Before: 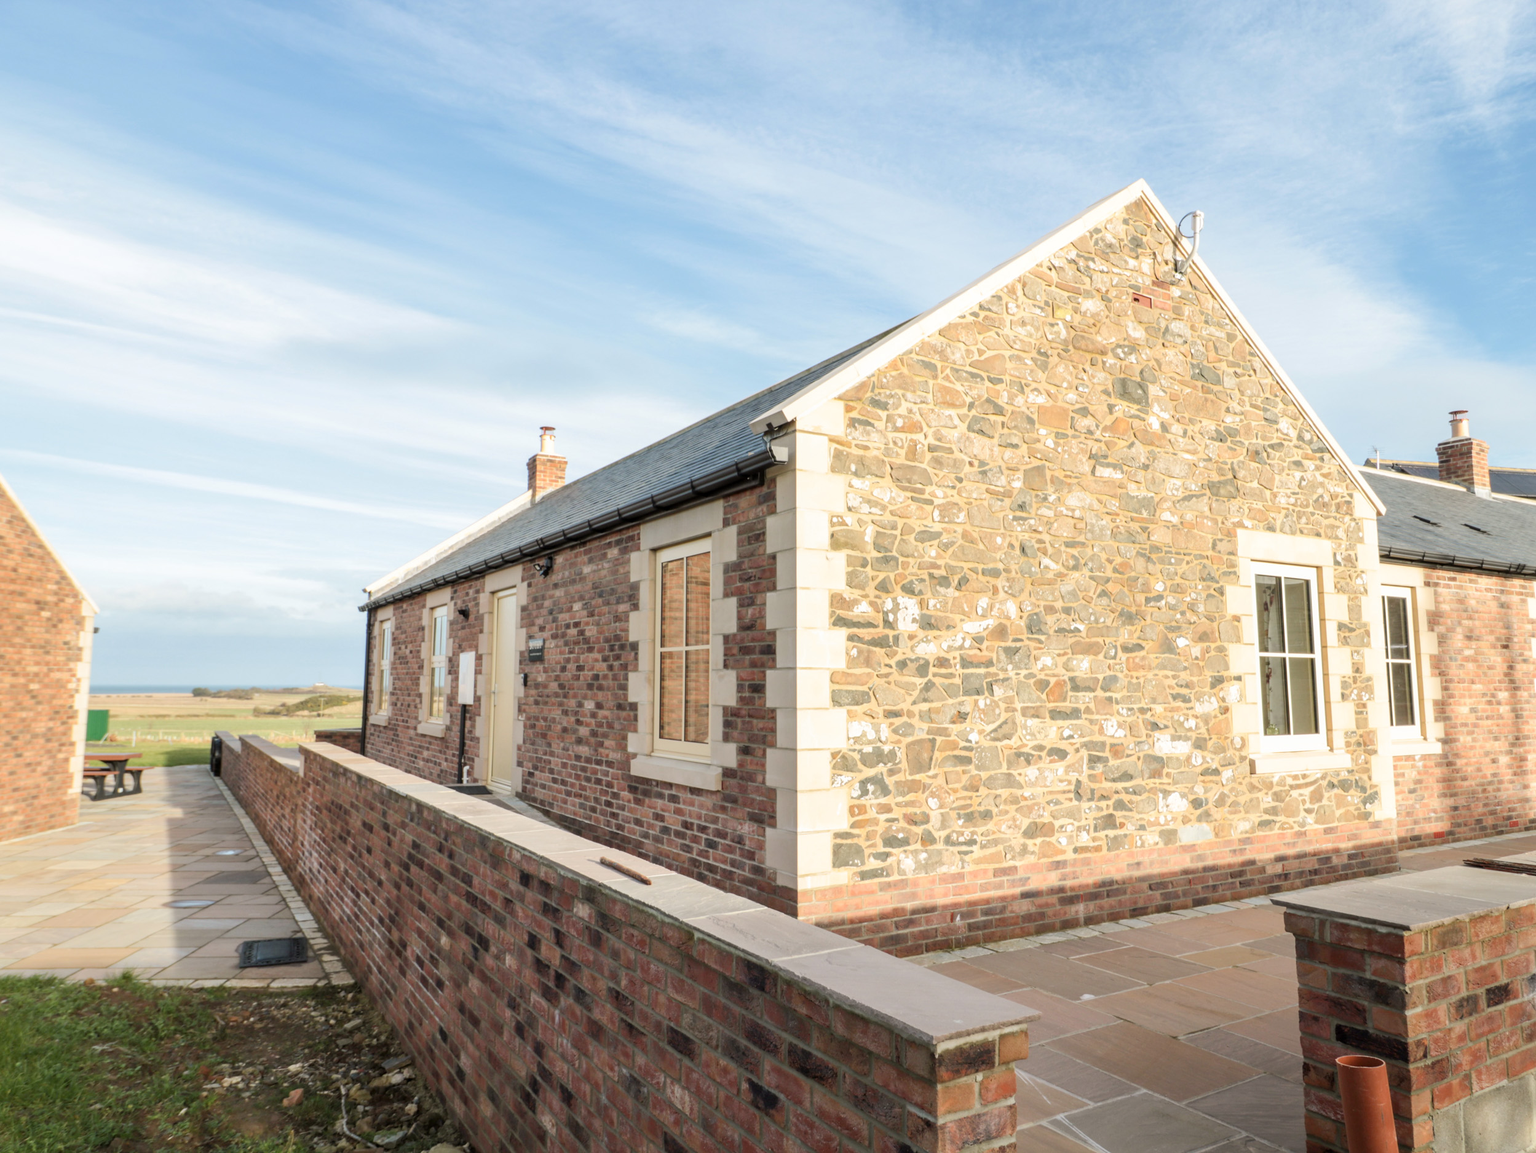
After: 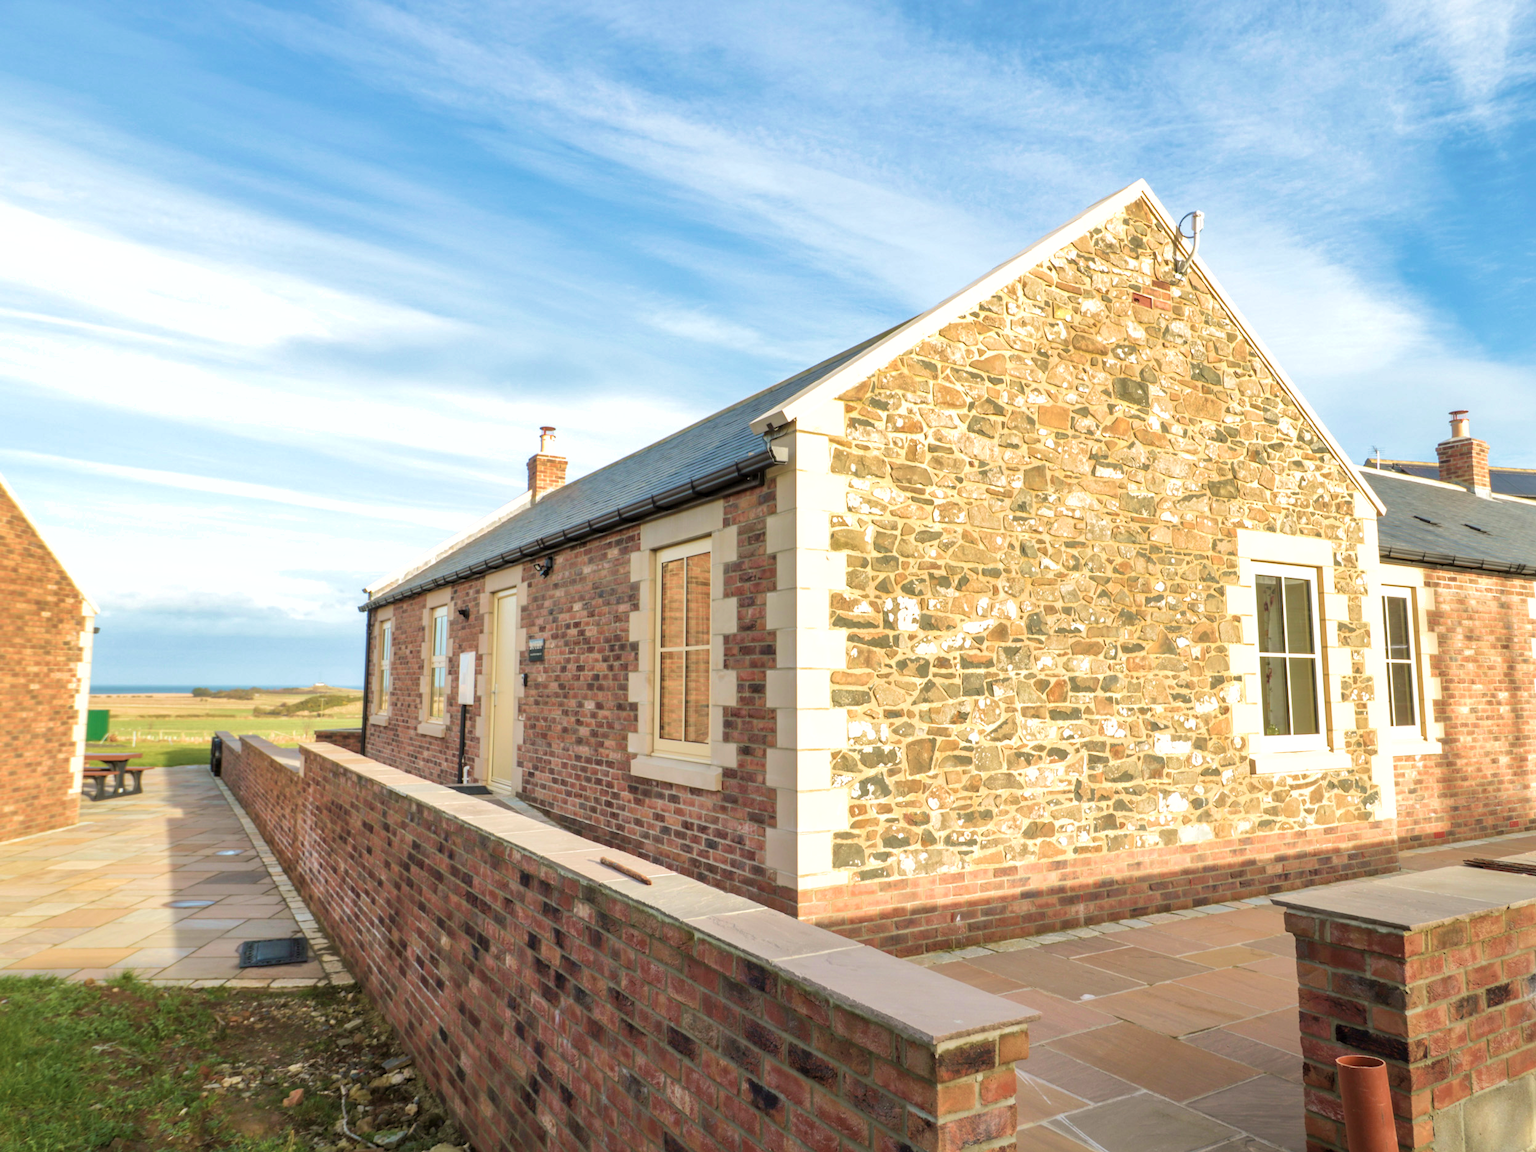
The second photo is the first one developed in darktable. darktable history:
exposure: exposure 0.229 EV, compensate highlight preservation false
shadows and highlights: shadows 29.89
velvia: strength 44.71%
